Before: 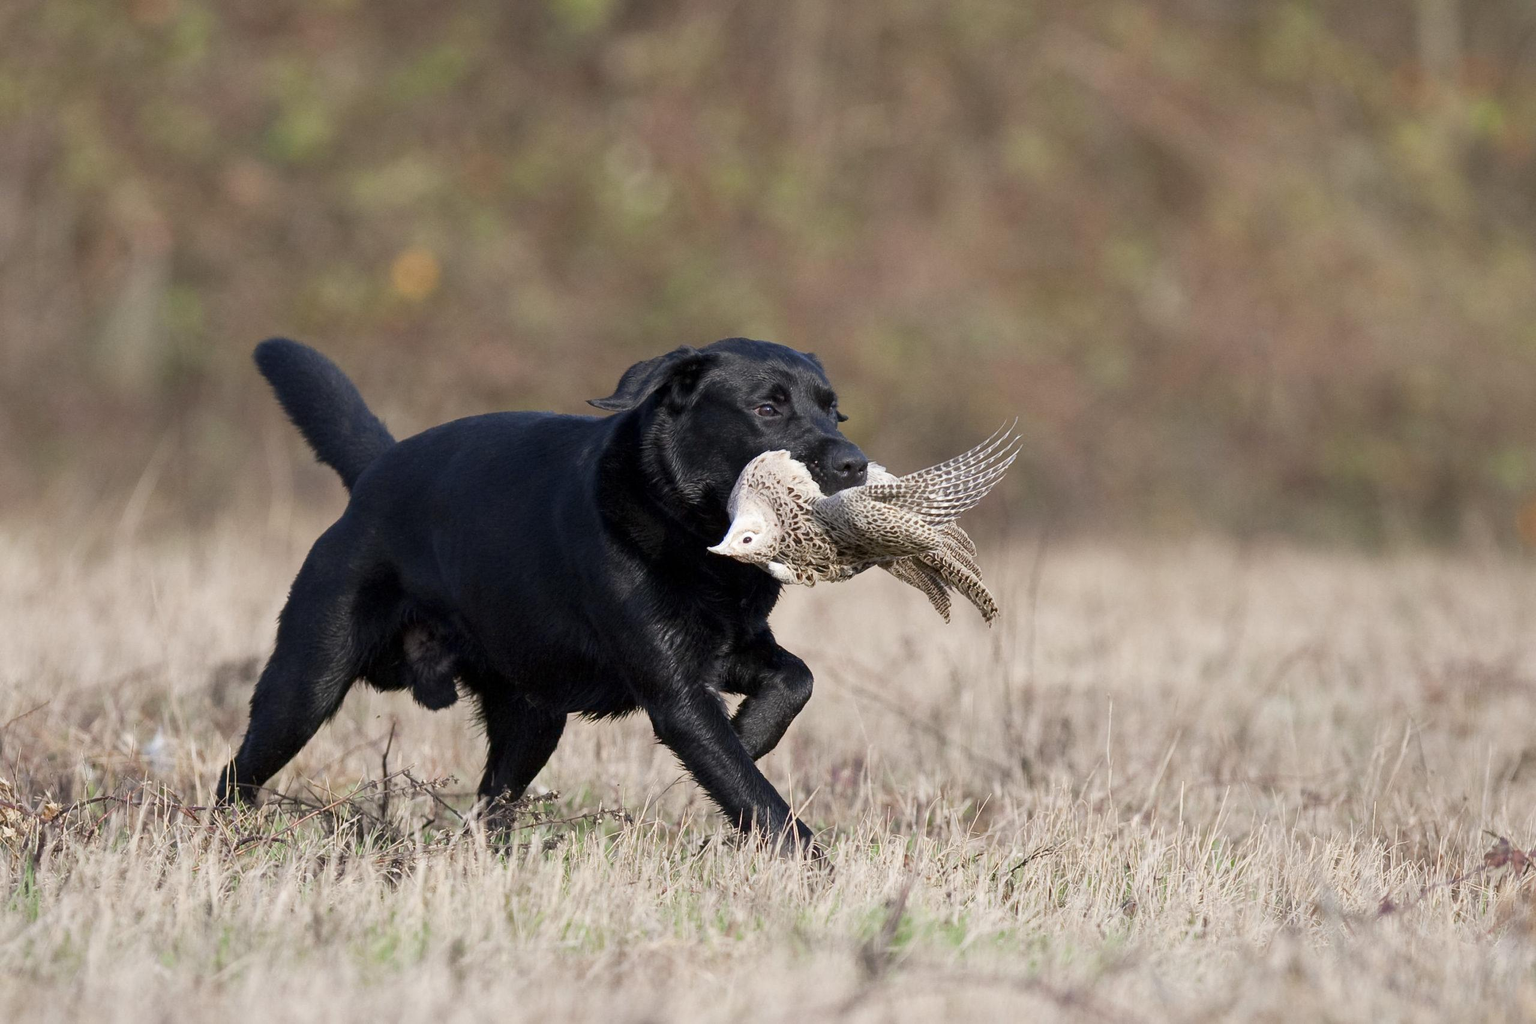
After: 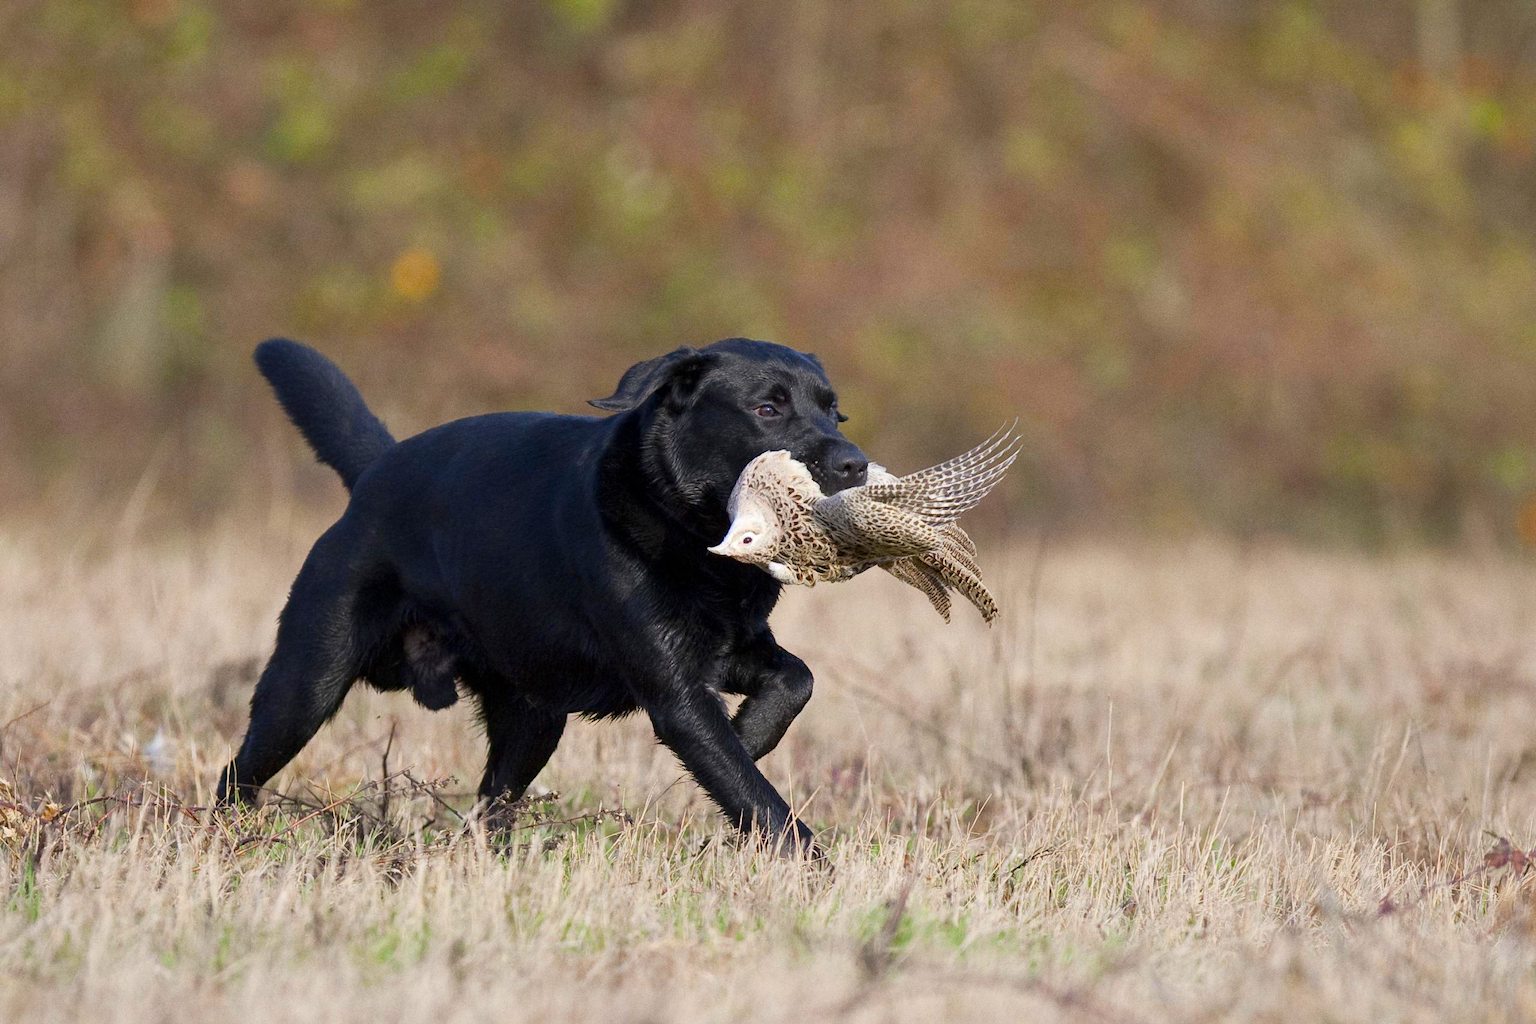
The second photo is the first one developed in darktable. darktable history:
color balance rgb: linear chroma grading › global chroma 15%, perceptual saturation grading › global saturation 30%
grain: coarseness 0.09 ISO
